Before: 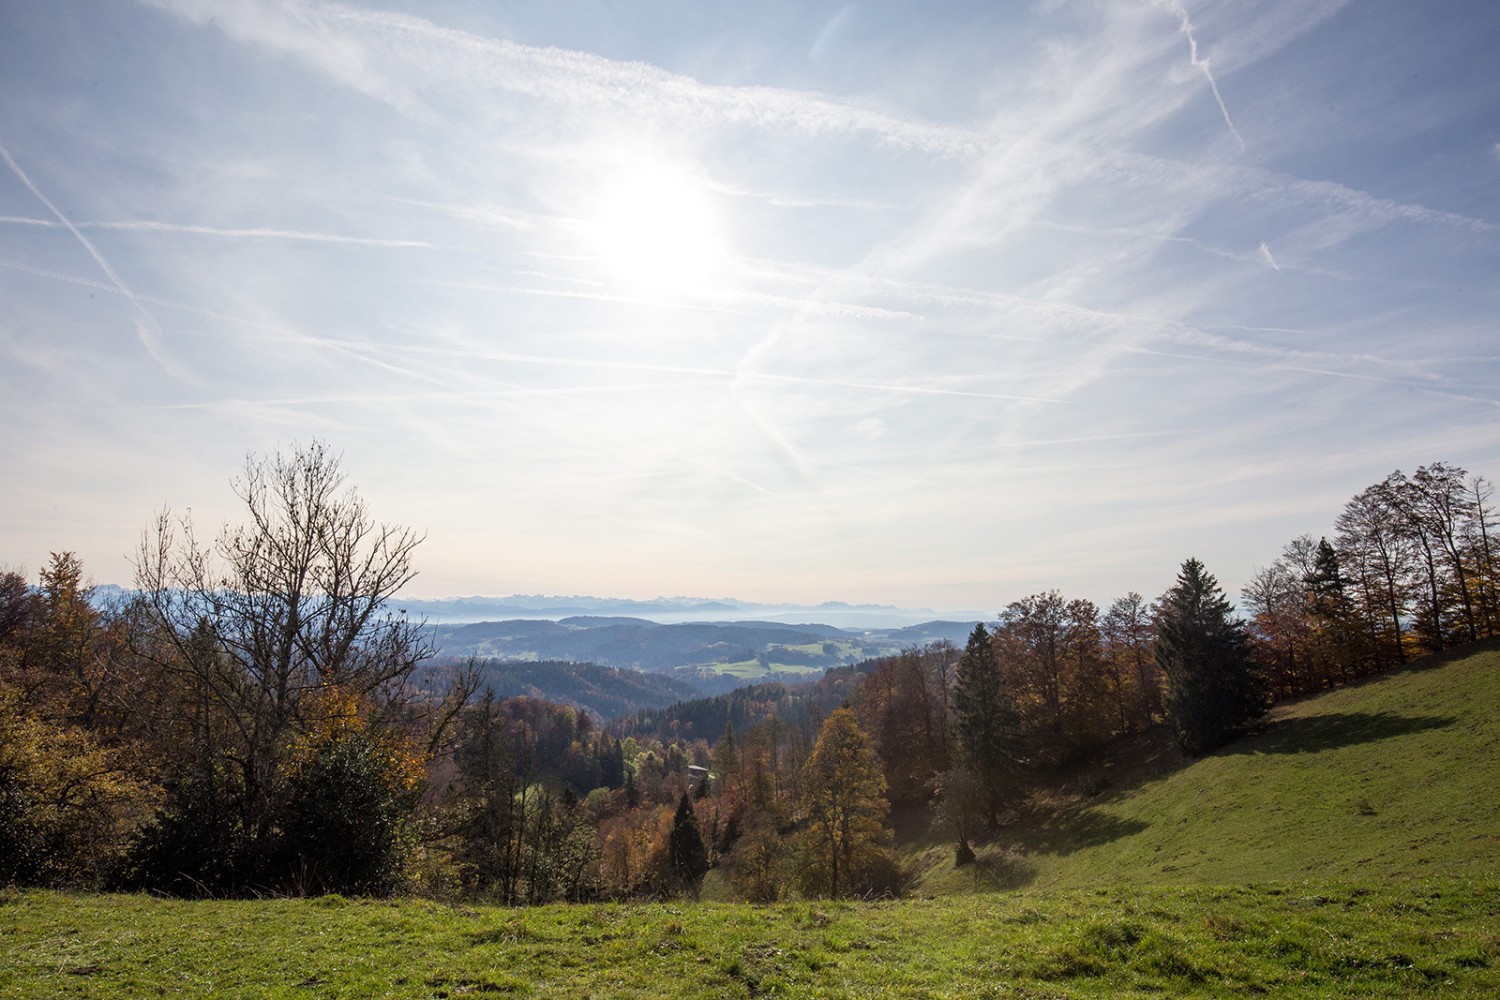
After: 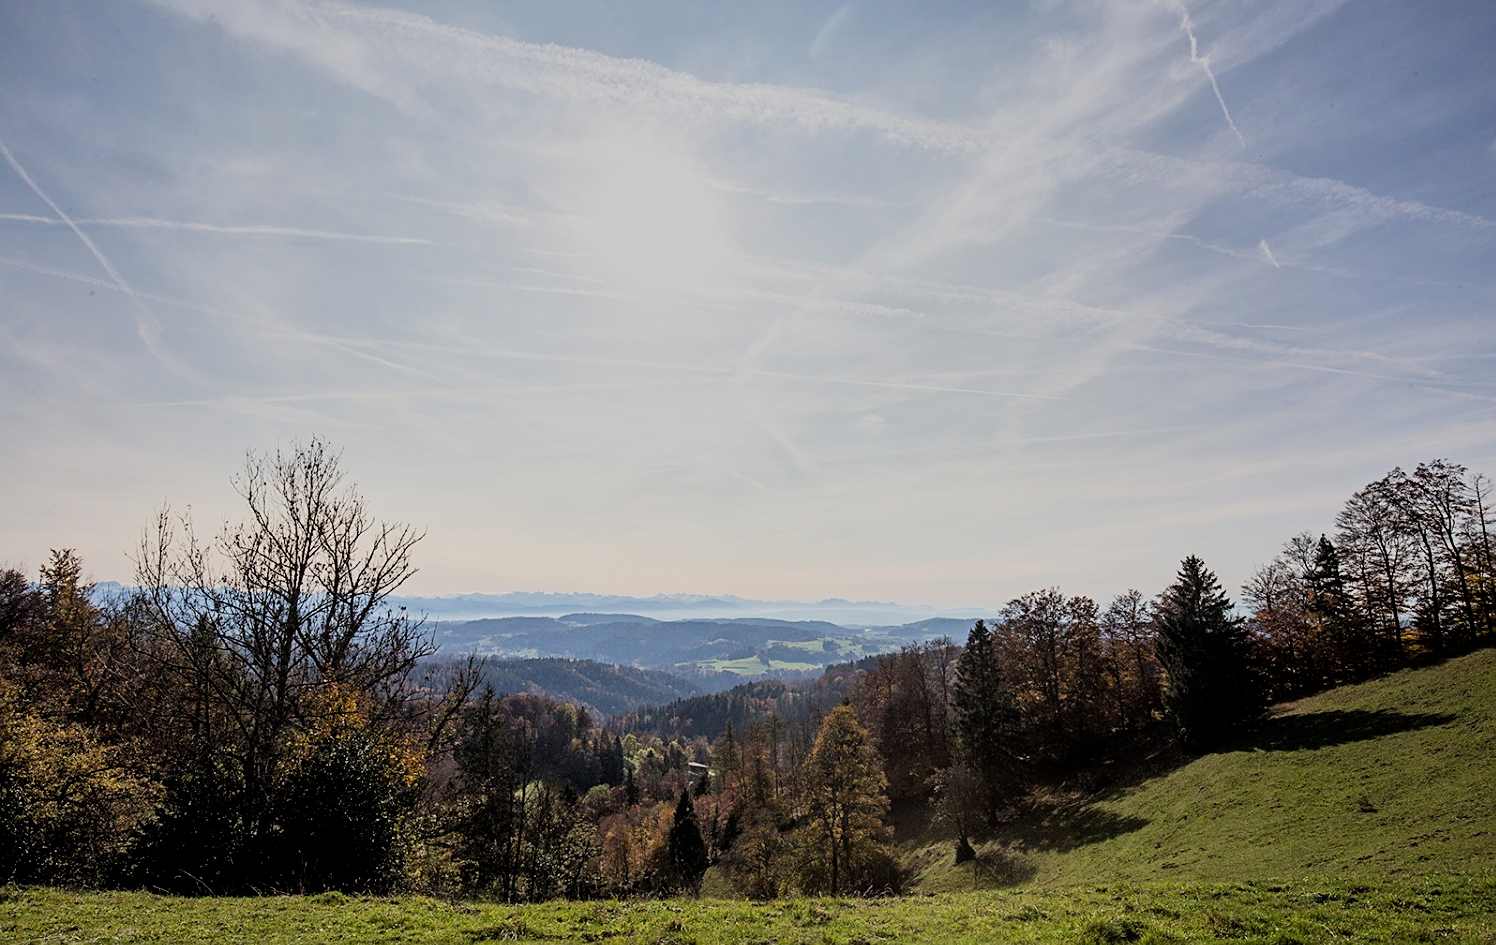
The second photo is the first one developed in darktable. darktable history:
crop: top 0.383%, right 0.256%, bottom 5.106%
filmic rgb: middle gray luminance 28.8%, black relative exposure -10.22 EV, white relative exposure 5.5 EV, threshold 5.96 EV, target black luminance 0%, hardness 3.92, latitude 1.7%, contrast 1.129, highlights saturation mix 4.71%, shadows ↔ highlights balance 14.74%, color science v6 (2022), enable highlight reconstruction true
sharpen: on, module defaults
shadows and highlights: shadows 25.09, highlights -48.29, soften with gaussian
